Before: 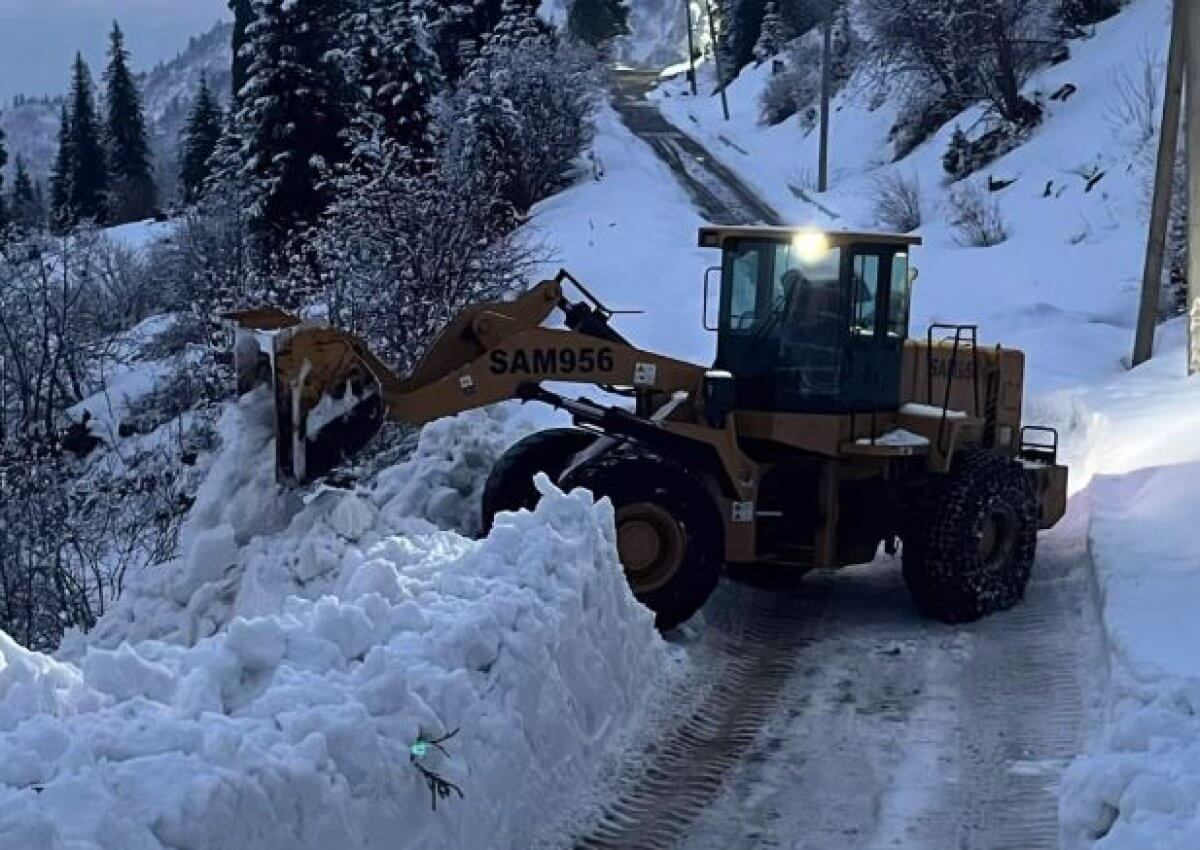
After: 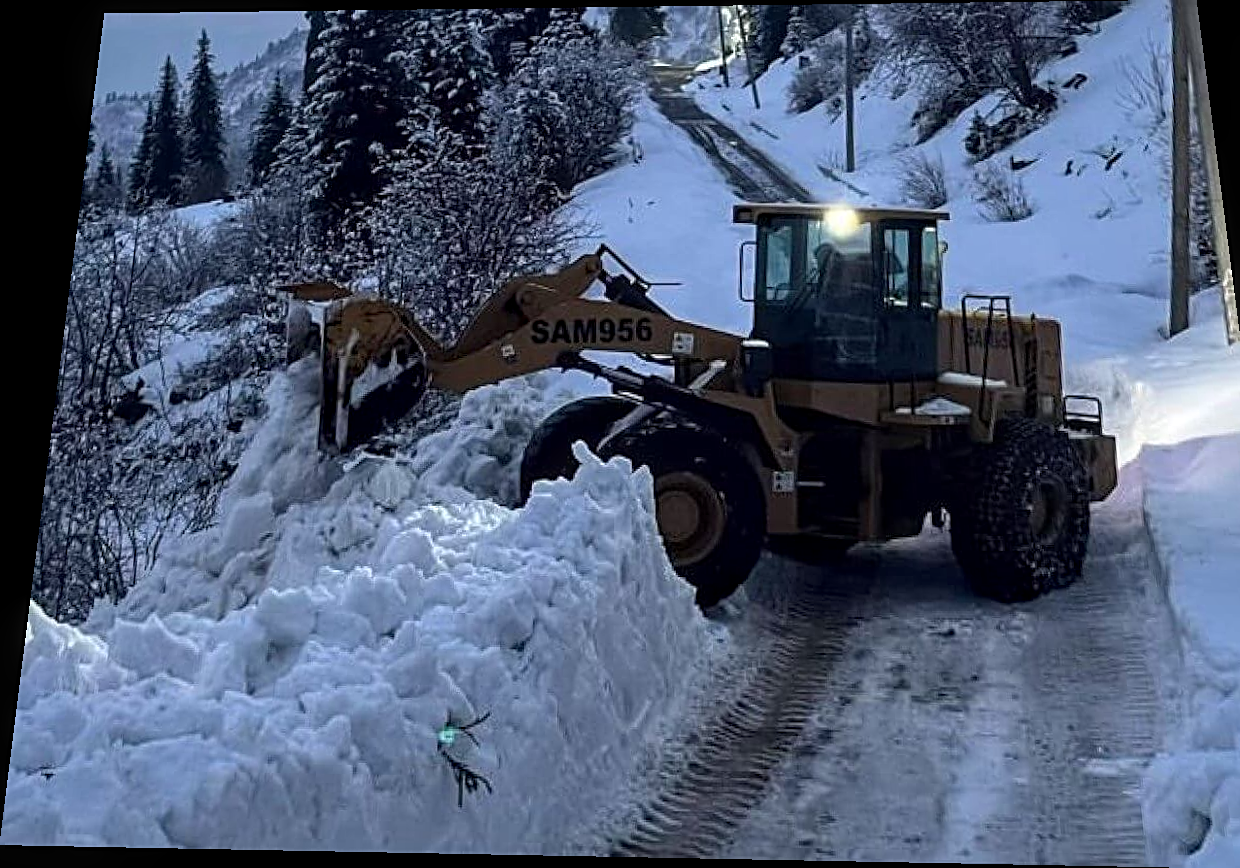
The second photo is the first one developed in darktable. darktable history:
local contrast: on, module defaults
sharpen: on, module defaults
rotate and perspective: rotation 0.128°, lens shift (vertical) -0.181, lens shift (horizontal) -0.044, shear 0.001, automatic cropping off
crop and rotate: right 5.167%
